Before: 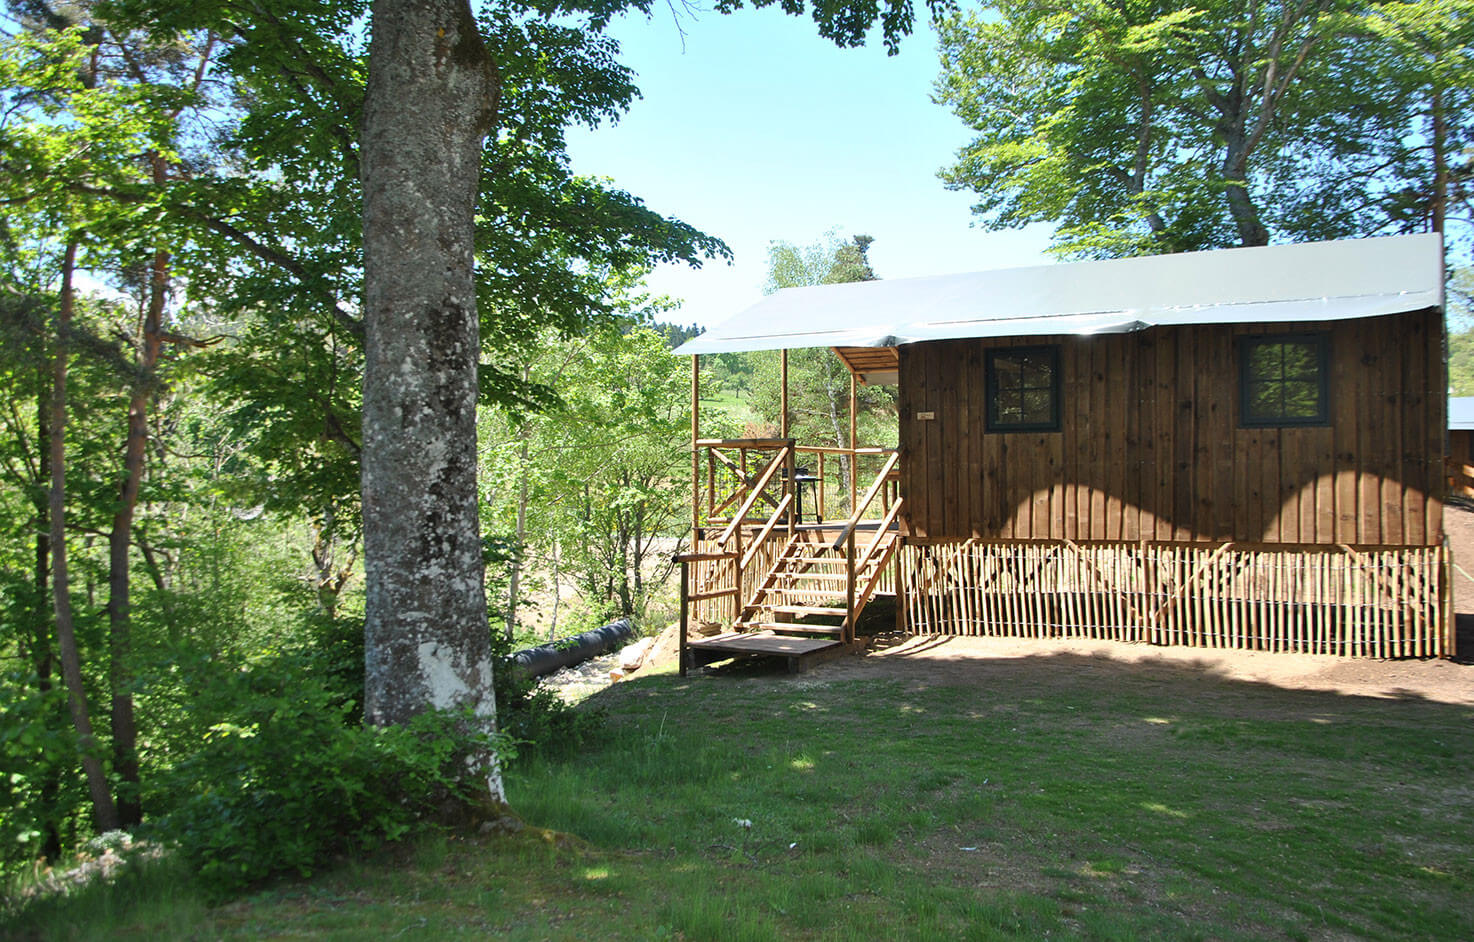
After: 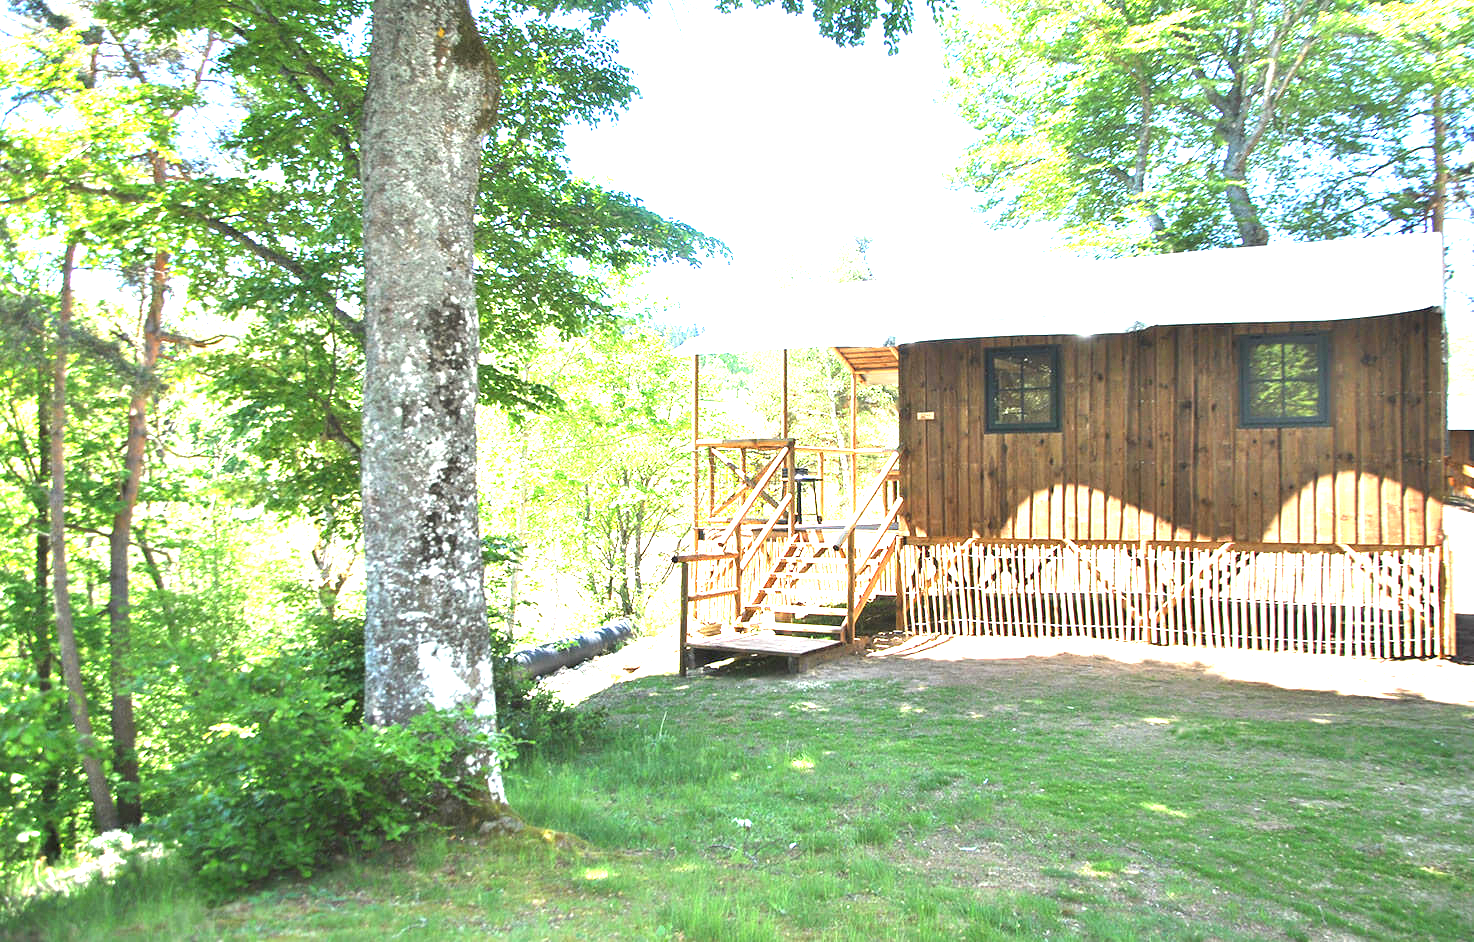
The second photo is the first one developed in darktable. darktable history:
exposure: black level correction 0, exposure 2.327 EV, compensate exposure bias true, compensate highlight preservation false
